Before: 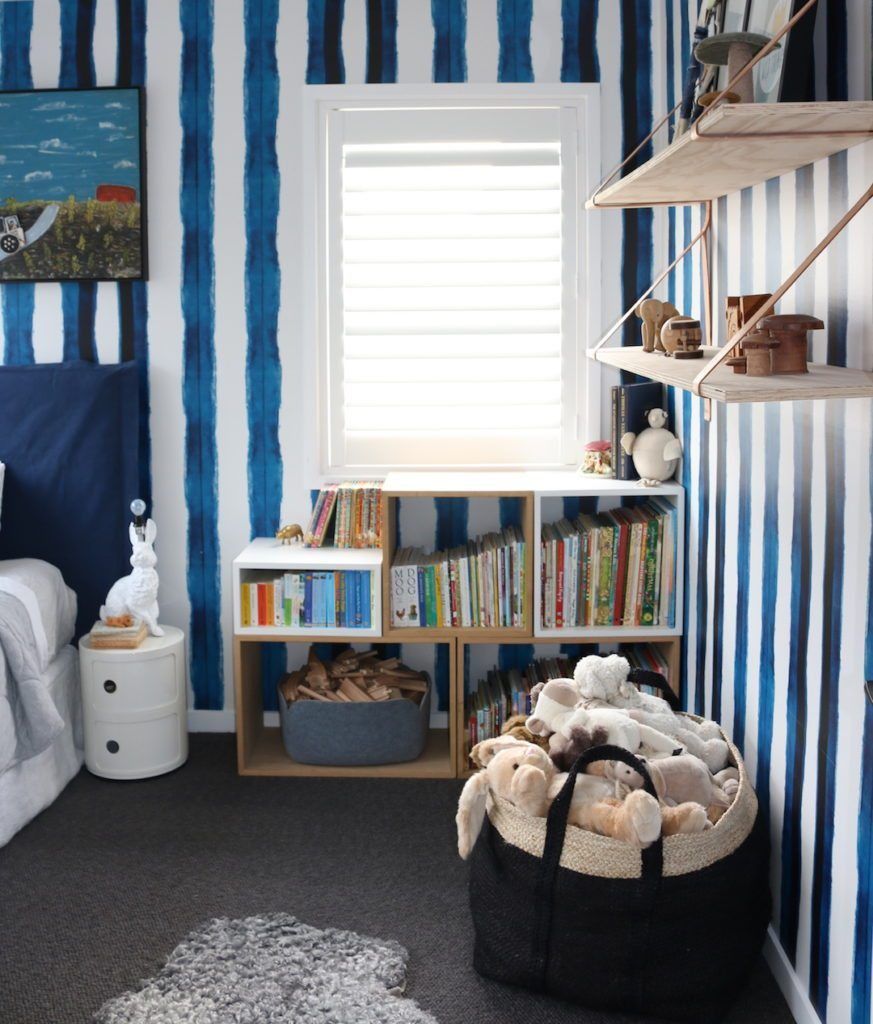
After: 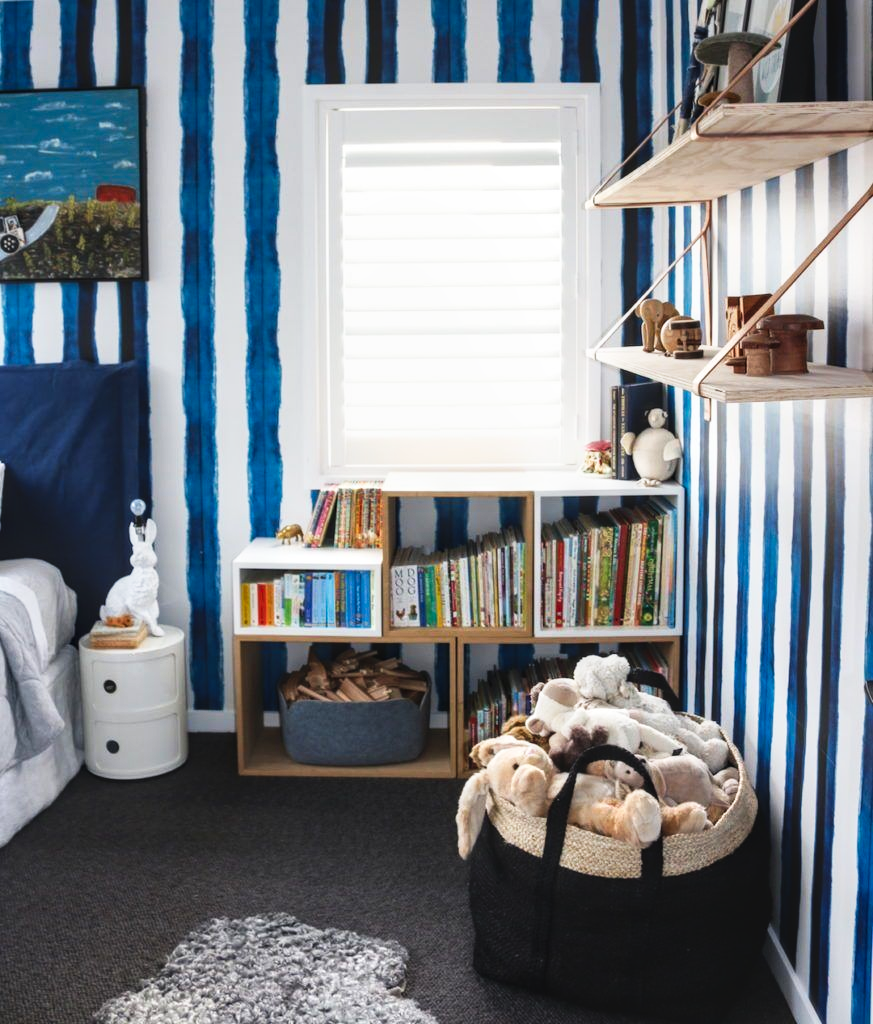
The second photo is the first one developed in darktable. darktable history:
local contrast: on, module defaults
tone curve: curves: ch0 [(0, 0) (0.003, 0.036) (0.011, 0.04) (0.025, 0.042) (0.044, 0.052) (0.069, 0.066) (0.1, 0.085) (0.136, 0.106) (0.177, 0.144) (0.224, 0.188) (0.277, 0.241) (0.335, 0.307) (0.399, 0.382) (0.468, 0.466) (0.543, 0.56) (0.623, 0.672) (0.709, 0.772) (0.801, 0.876) (0.898, 0.949) (1, 1)], preserve colors none
